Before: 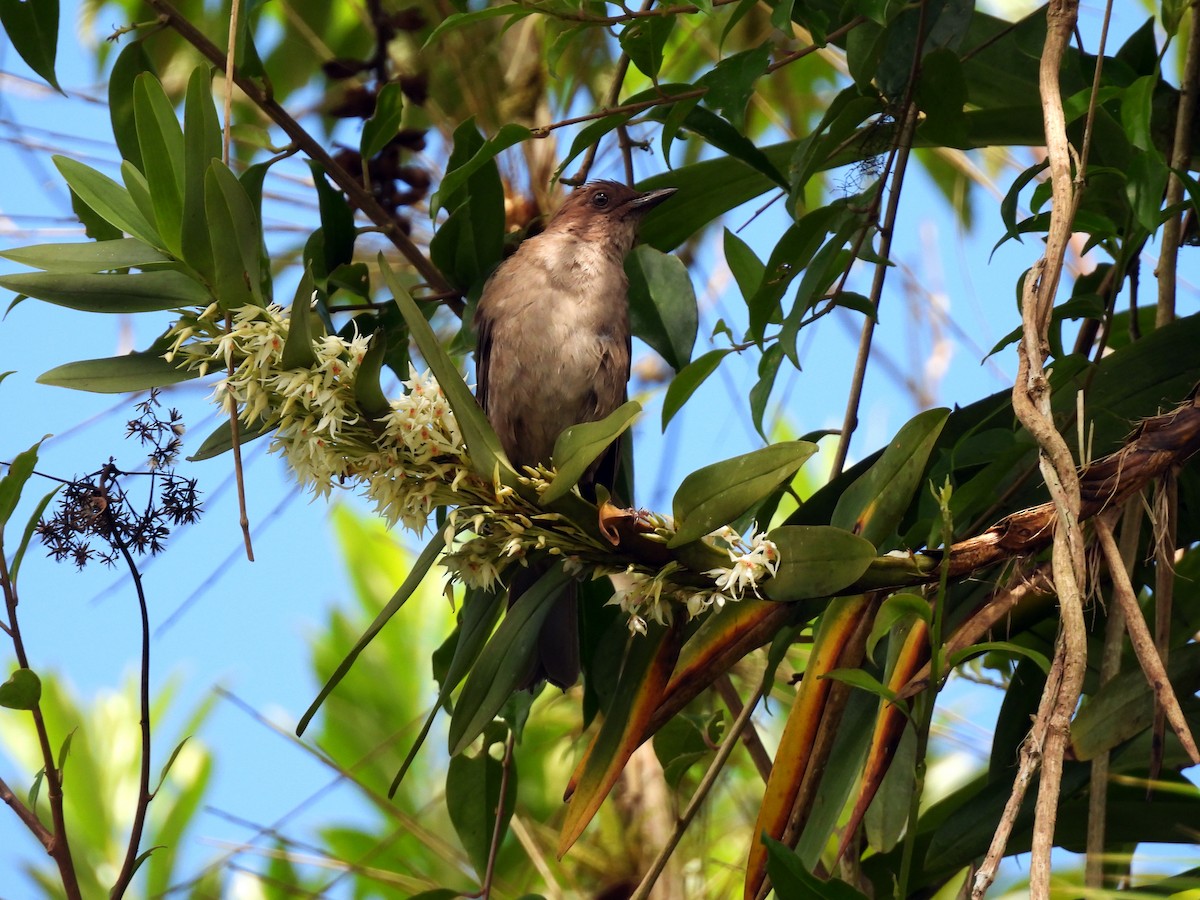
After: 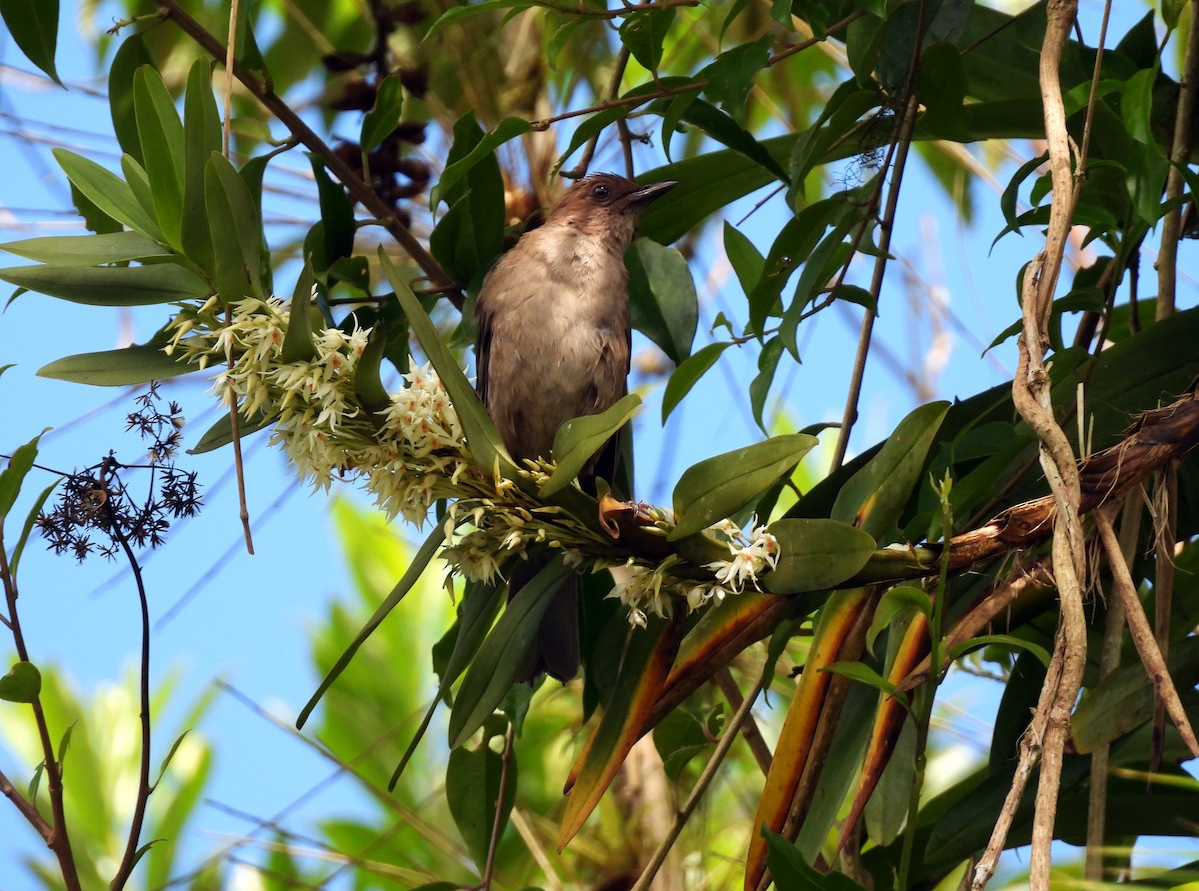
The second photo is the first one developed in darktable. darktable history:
crop: top 0.833%, right 0.029%
